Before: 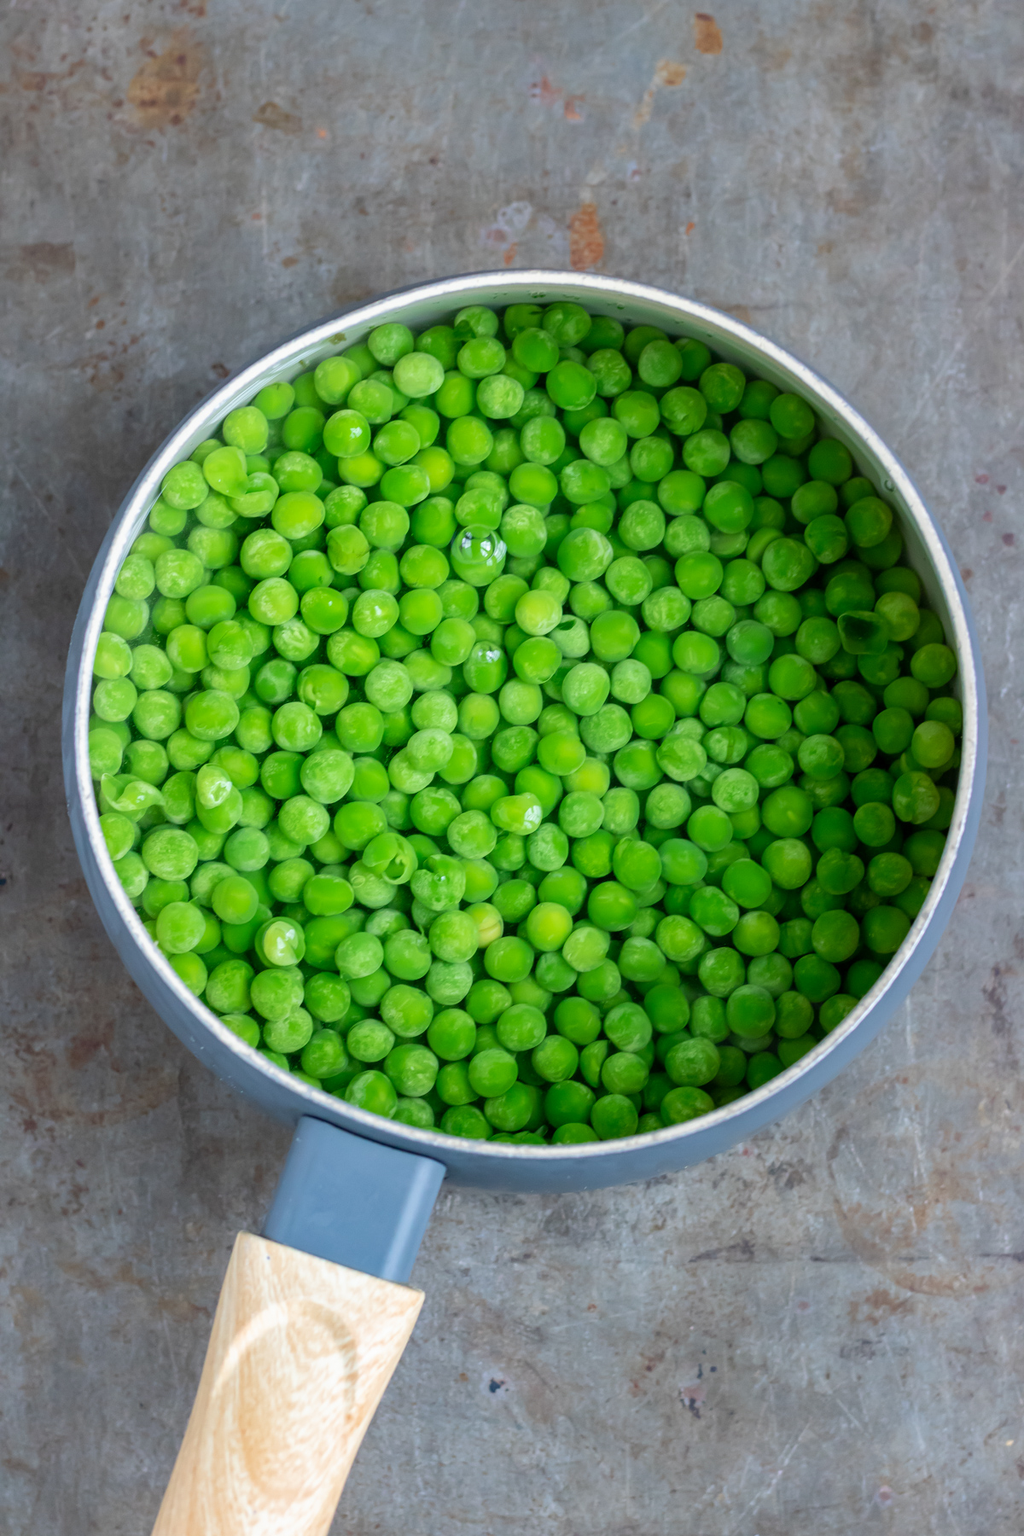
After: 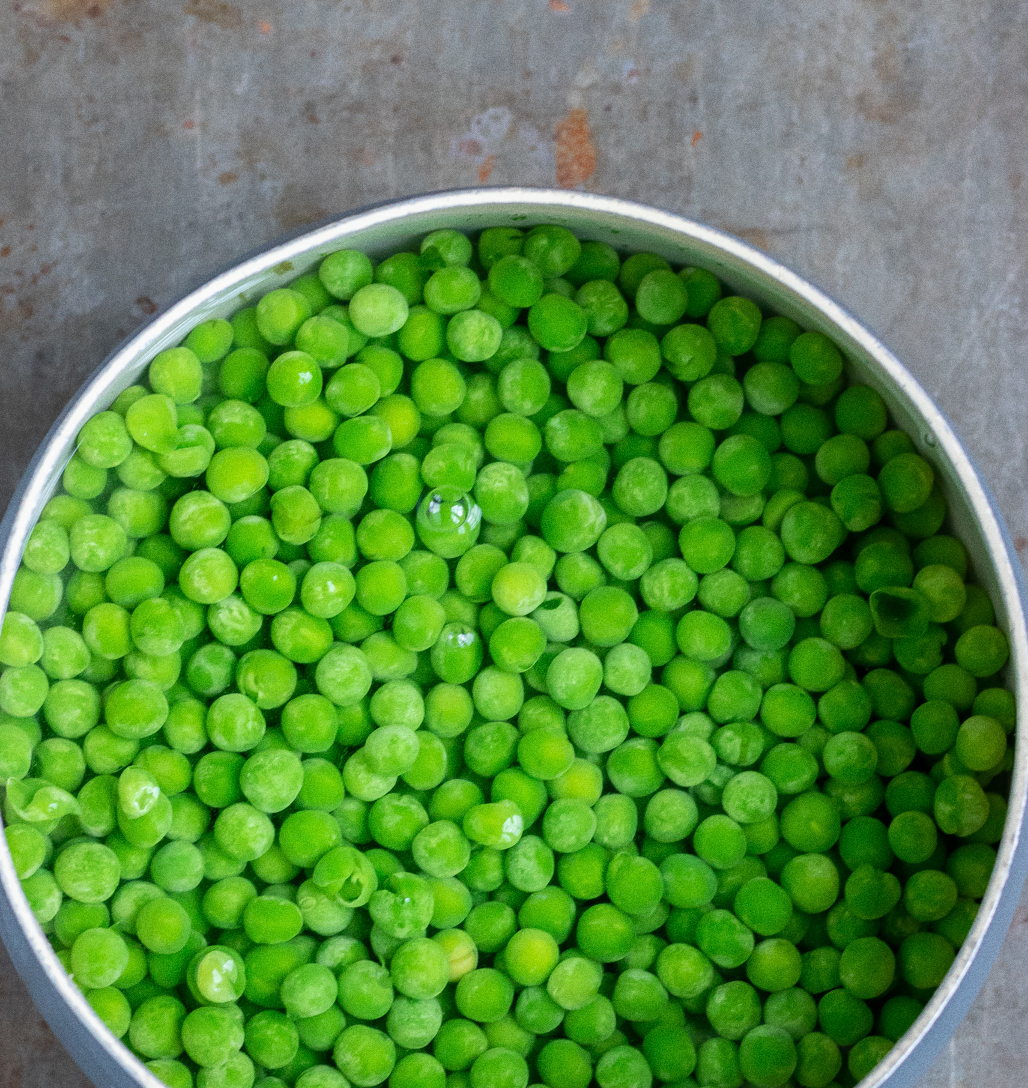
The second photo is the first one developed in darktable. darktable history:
crop and rotate: left 9.345%, top 7.22%, right 4.982%, bottom 32.331%
grain: coarseness 0.09 ISO
